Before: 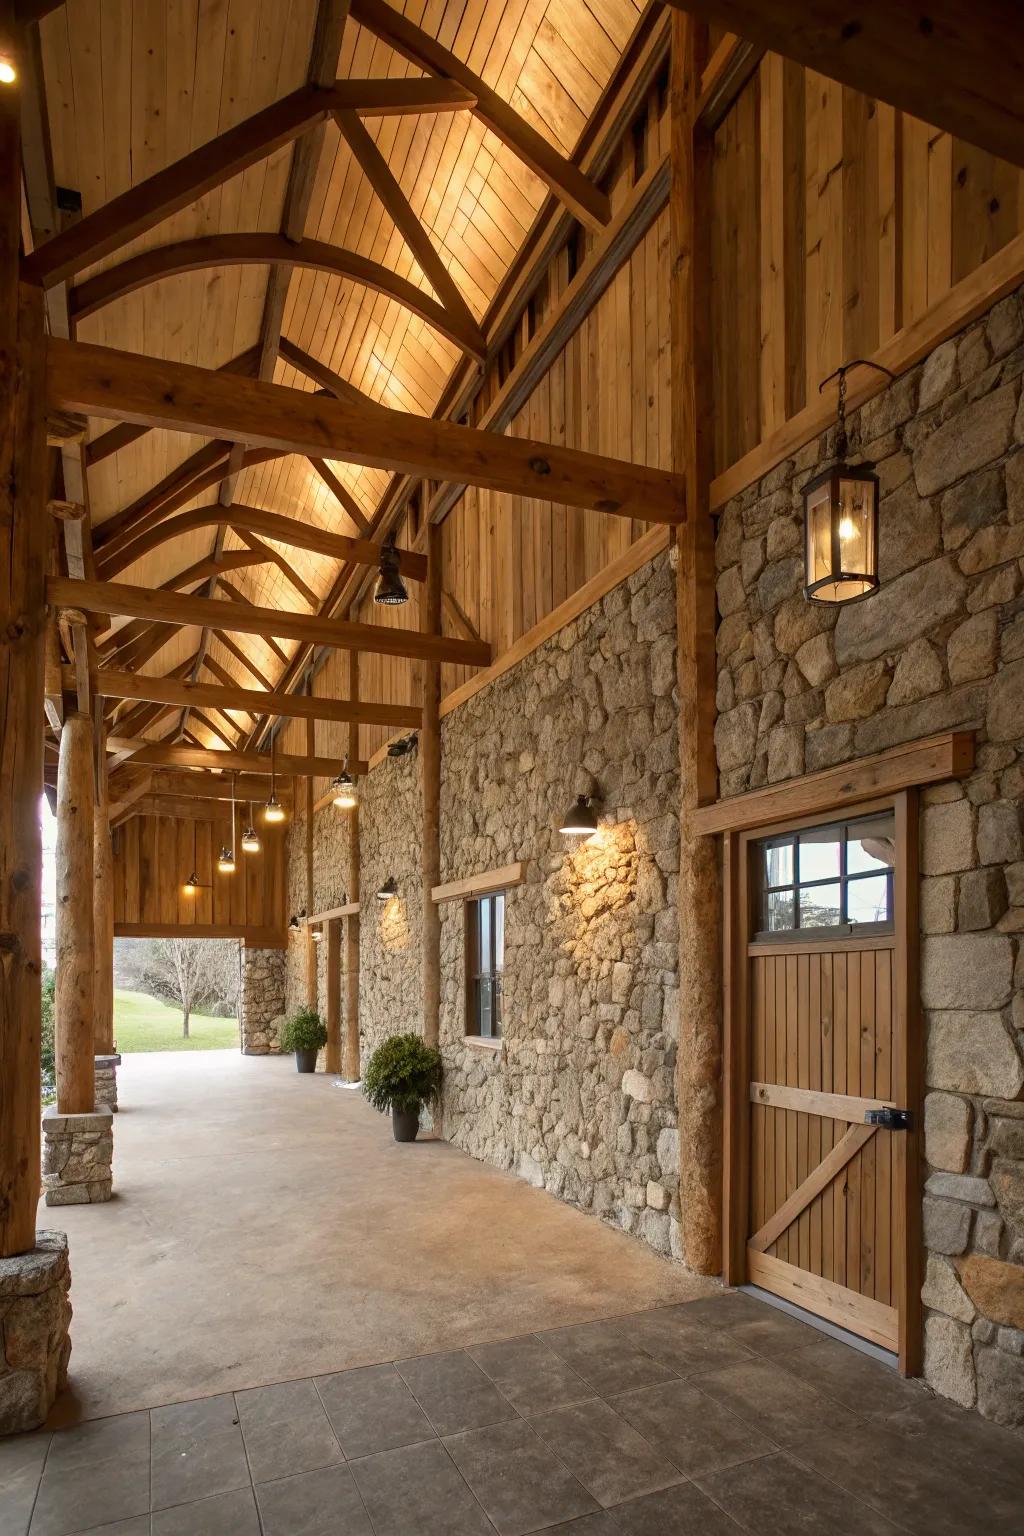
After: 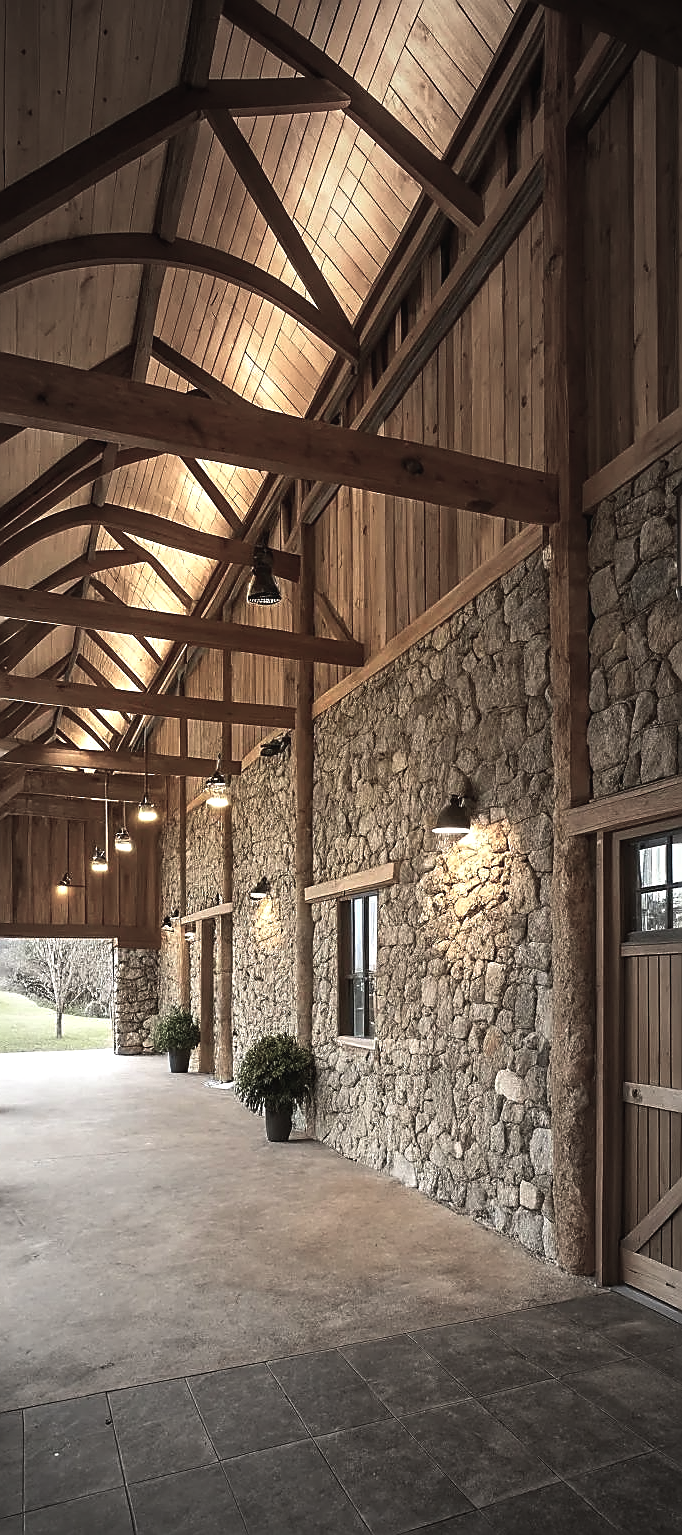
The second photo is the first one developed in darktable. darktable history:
color balance rgb: global offset › luminance 0.476%, perceptual saturation grading › global saturation -31.526%, perceptual brilliance grading › global brilliance 15.63%, perceptual brilliance grading › shadows -35.807%
vignetting: fall-off start 16.05%, fall-off radius 100.02%, center (-0.117, -0.004), width/height ratio 0.711
tone equalizer: on, module defaults
crop and rotate: left 12.435%, right 20.96%
sharpen: radius 1.424, amount 1.253, threshold 0.68
